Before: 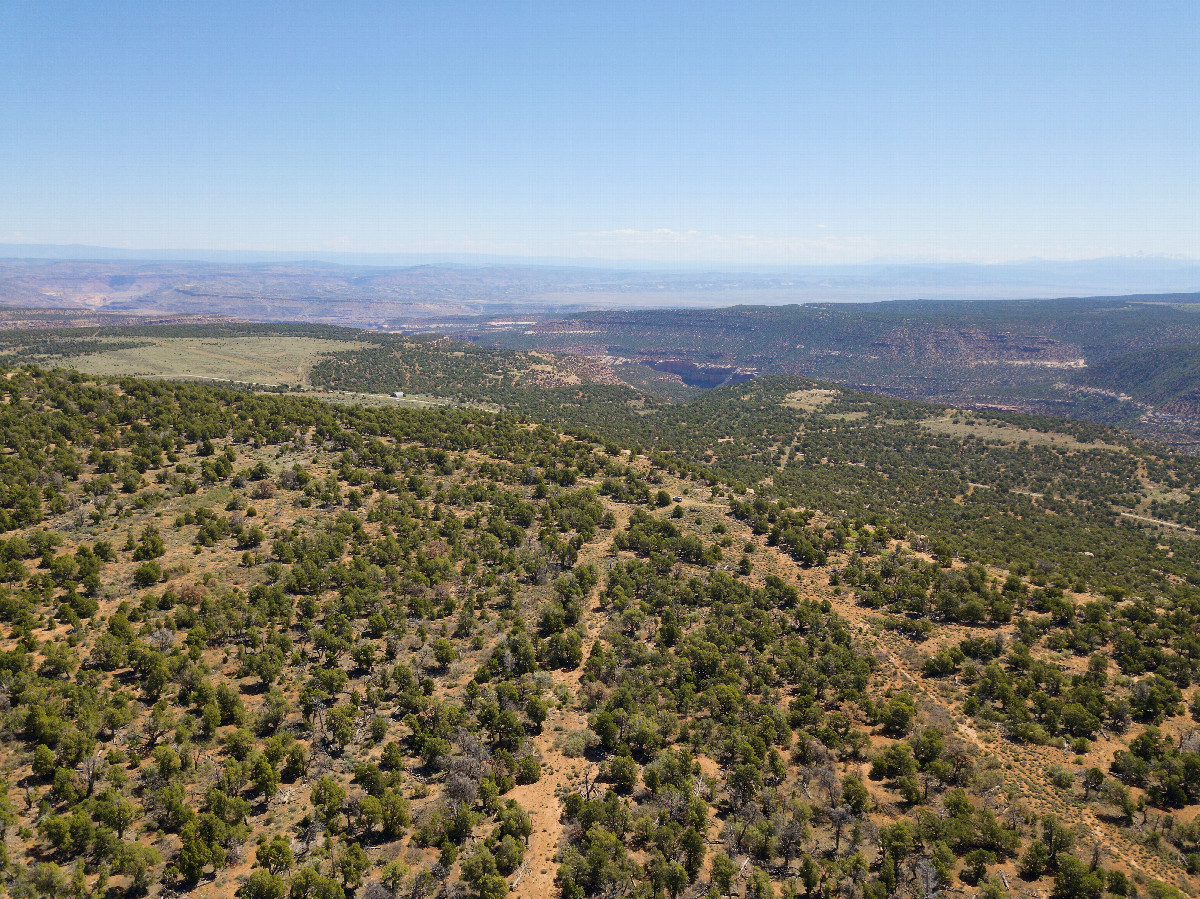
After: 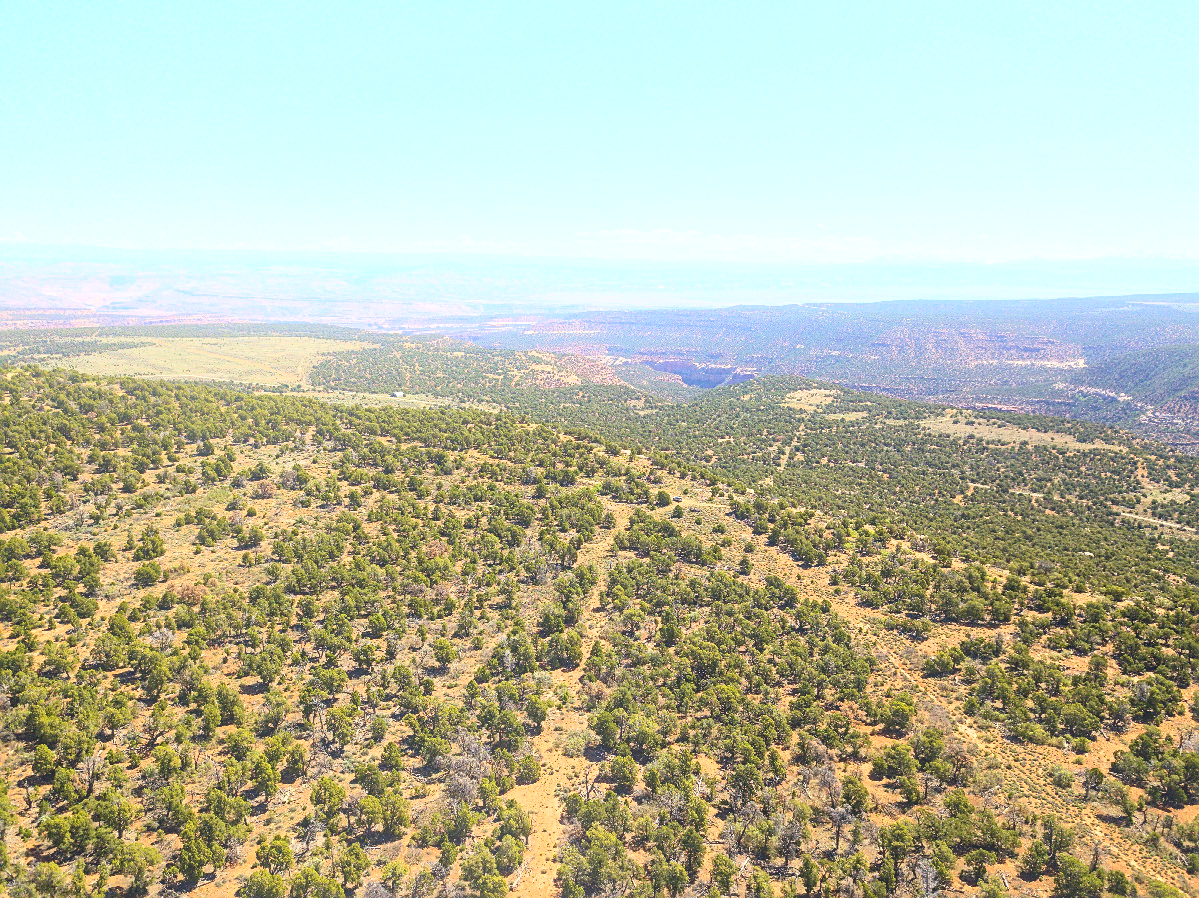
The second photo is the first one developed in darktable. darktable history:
exposure: exposure 0.4 EV, compensate highlight preservation false
local contrast: on, module defaults
bloom: on, module defaults
contrast brightness saturation: contrast 0.2, brightness 0.16, saturation 0.22
sharpen: on, module defaults
